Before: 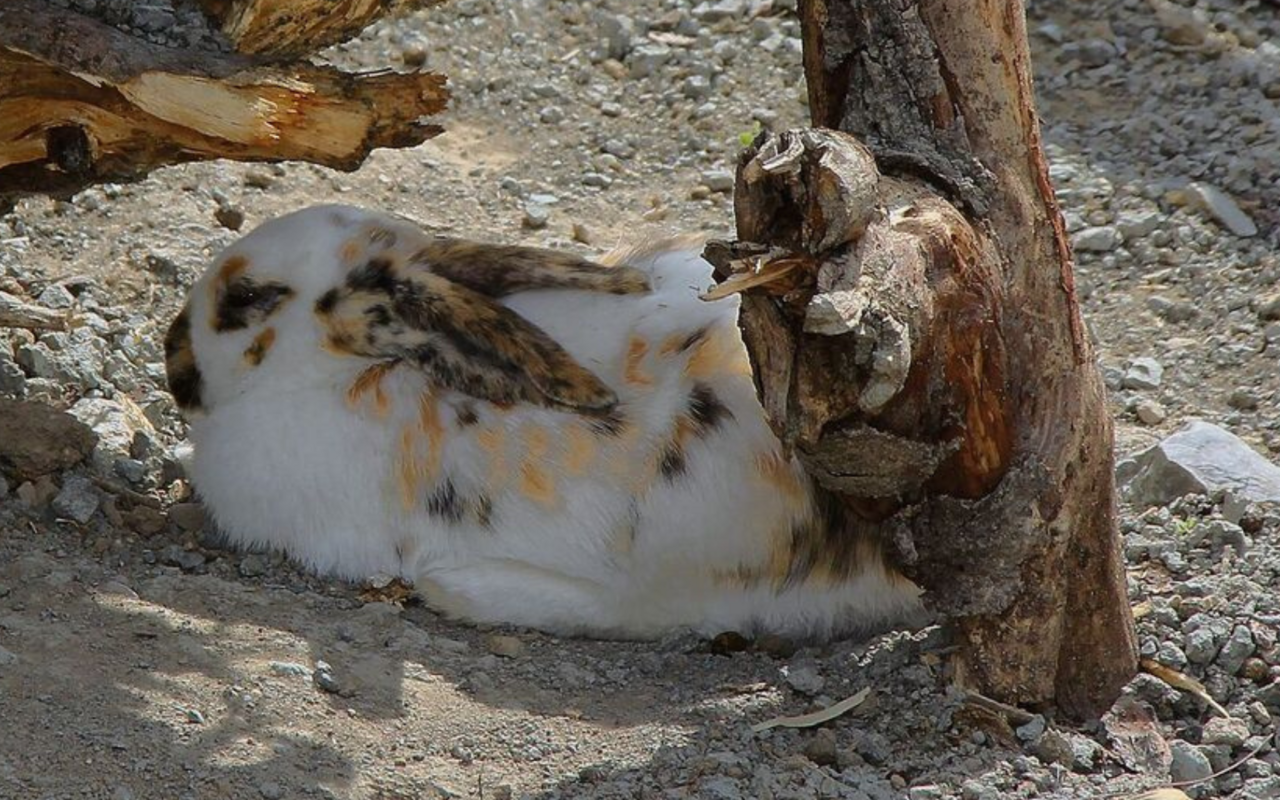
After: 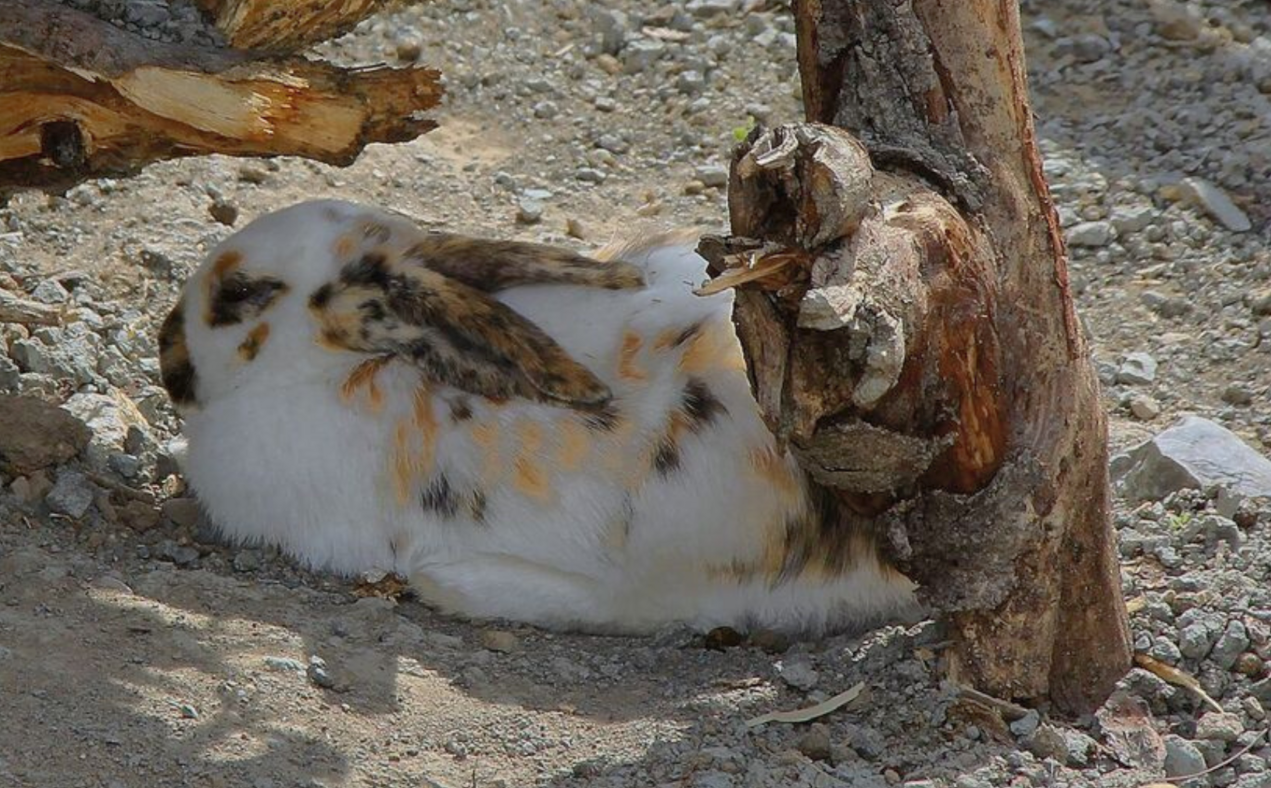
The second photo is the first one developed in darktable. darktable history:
shadows and highlights: on, module defaults
crop: left 0.484%, top 0.687%, right 0.145%, bottom 0.794%
